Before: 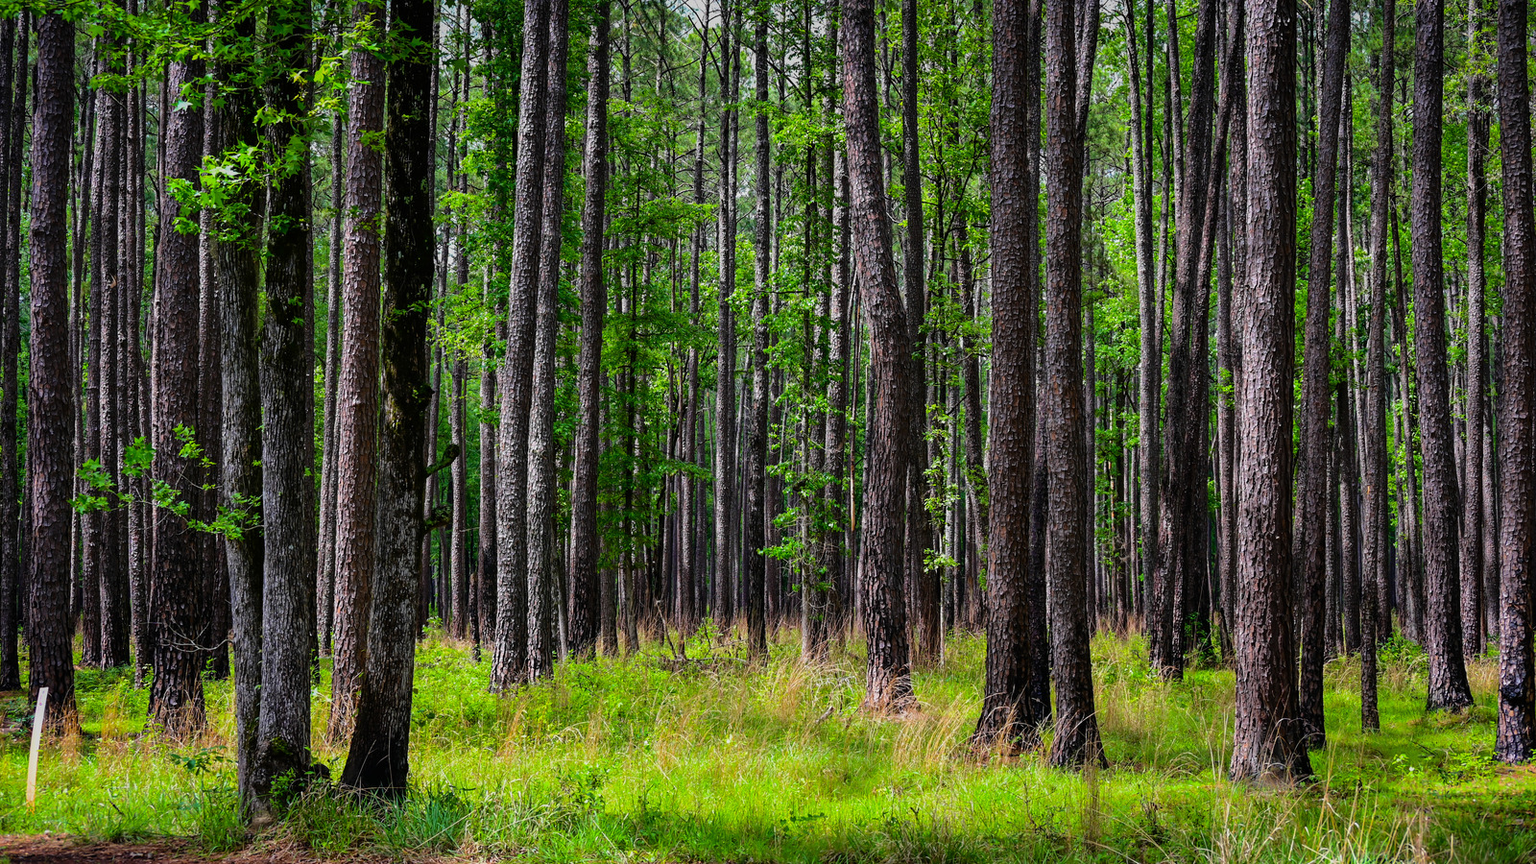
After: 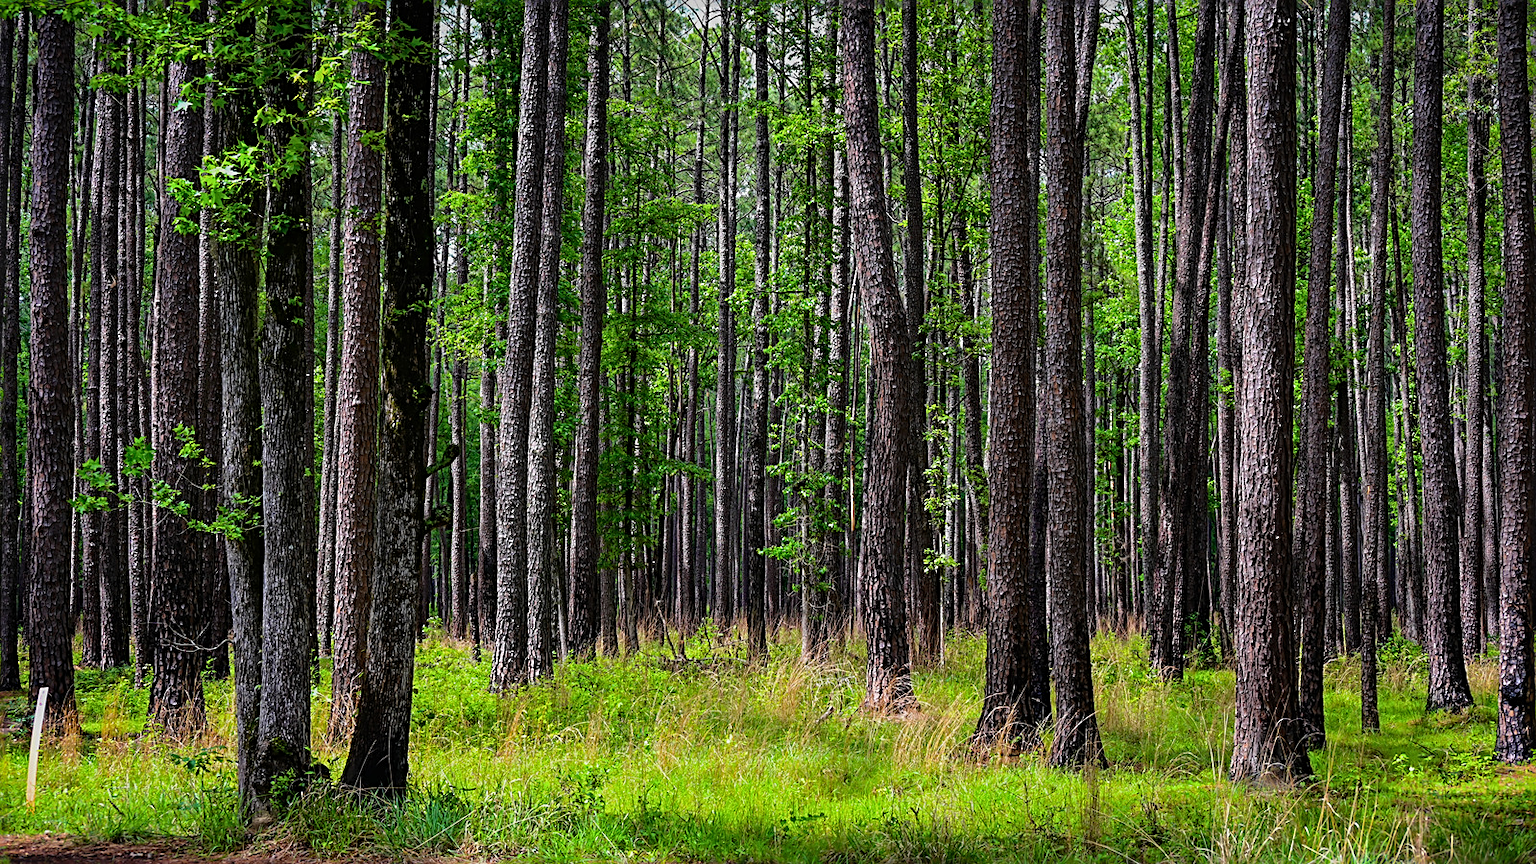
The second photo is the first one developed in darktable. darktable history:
sharpen: radius 2.767
white balance: emerald 1
